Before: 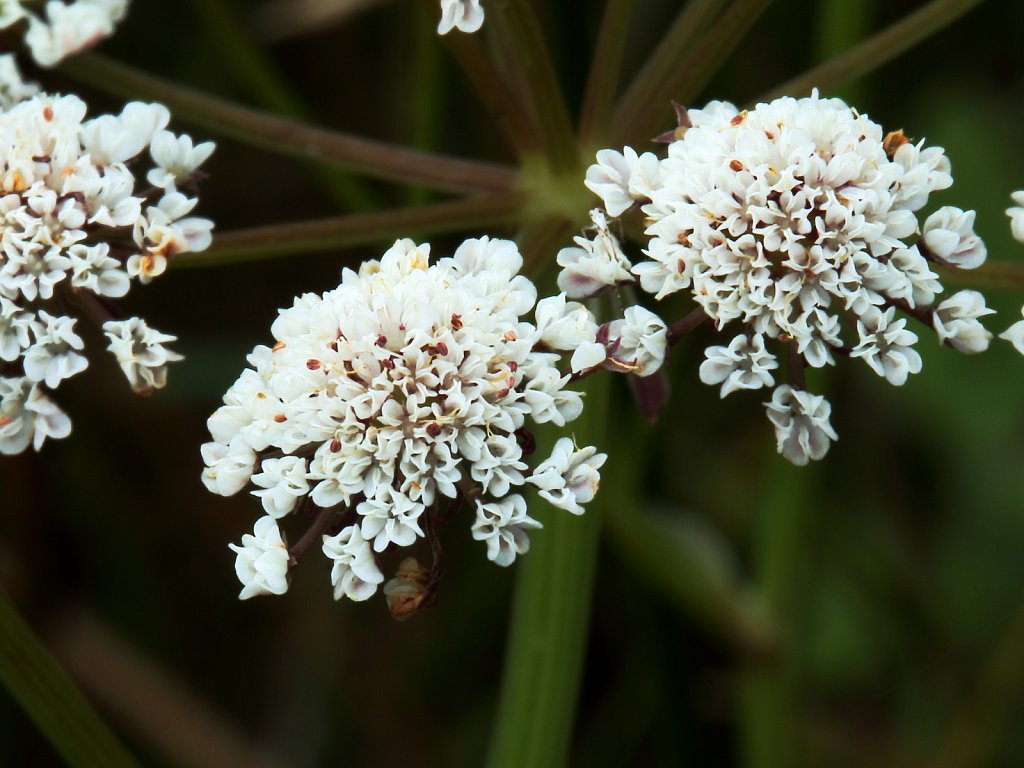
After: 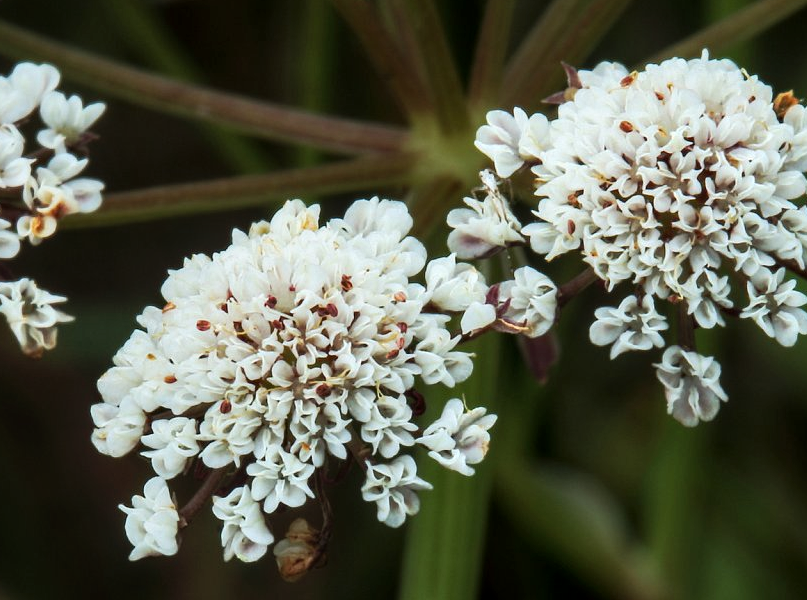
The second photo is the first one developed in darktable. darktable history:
crop and rotate: left 10.77%, top 5.1%, right 10.41%, bottom 16.76%
local contrast: detail 130%
